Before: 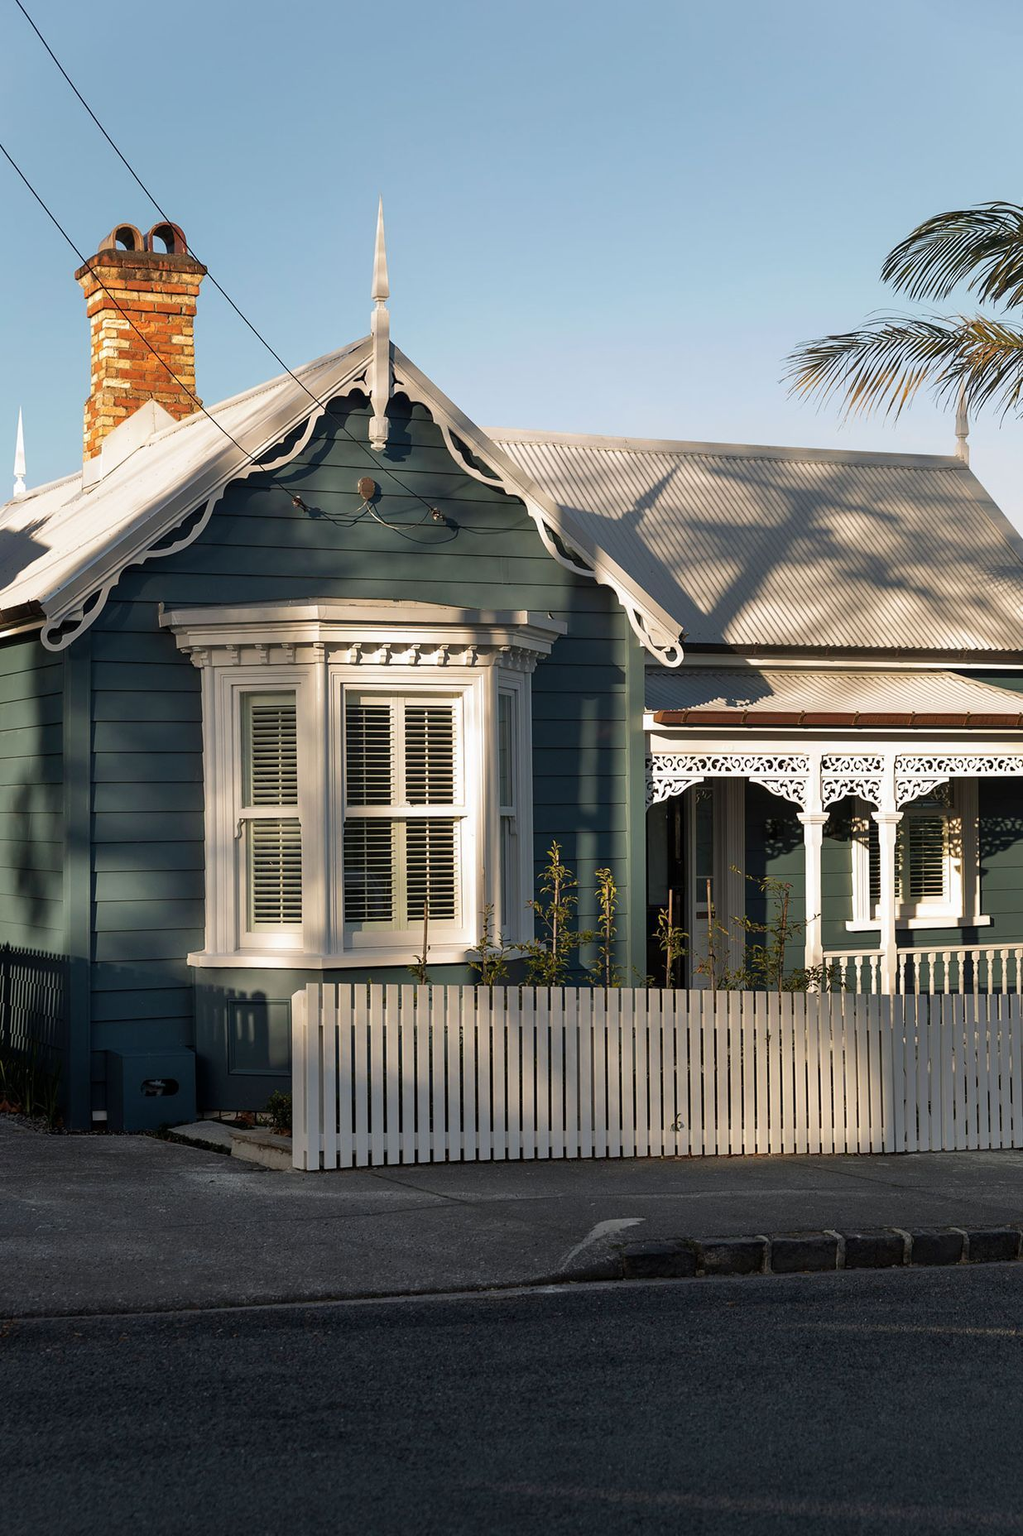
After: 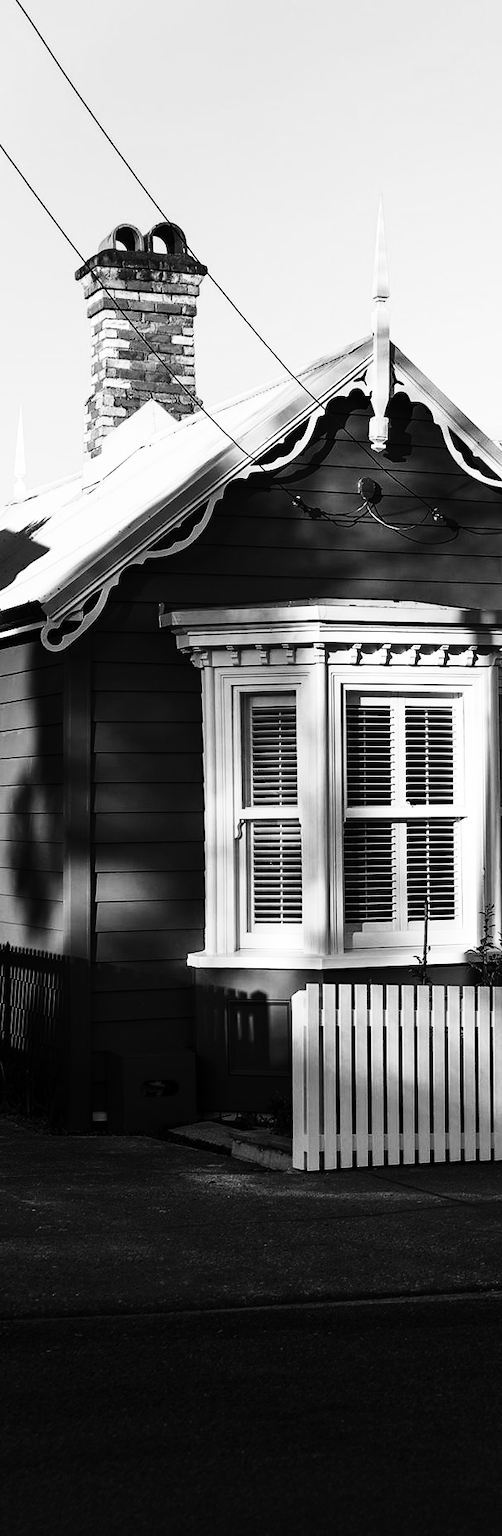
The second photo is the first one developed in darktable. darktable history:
color calibration: output gray [0.22, 0.42, 0.37, 0], illuminant as shot in camera, x 0.358, y 0.373, temperature 4628.91 K, gamut compression 0.971
tone curve: curves: ch0 [(0, 0) (0.003, 0.001) (0.011, 0.005) (0.025, 0.009) (0.044, 0.014) (0.069, 0.018) (0.1, 0.025) (0.136, 0.029) (0.177, 0.042) (0.224, 0.064) (0.277, 0.107) (0.335, 0.182) (0.399, 0.3) (0.468, 0.462) (0.543, 0.639) (0.623, 0.802) (0.709, 0.916) (0.801, 0.963) (0.898, 0.988) (1, 1)], color space Lab, linked channels, preserve colors none
crop and rotate: left 0.041%, right 50.803%
